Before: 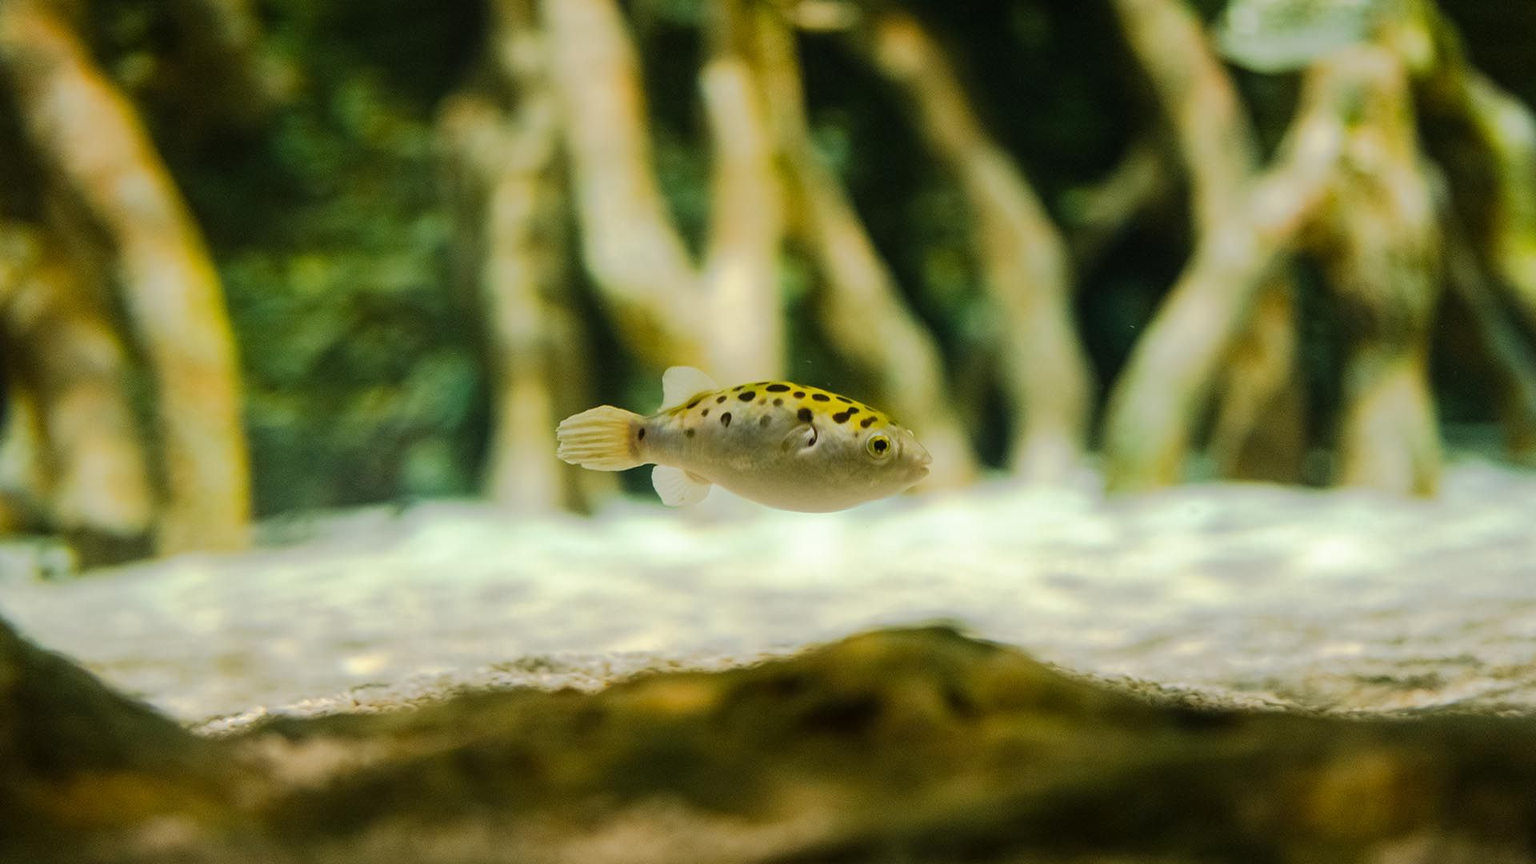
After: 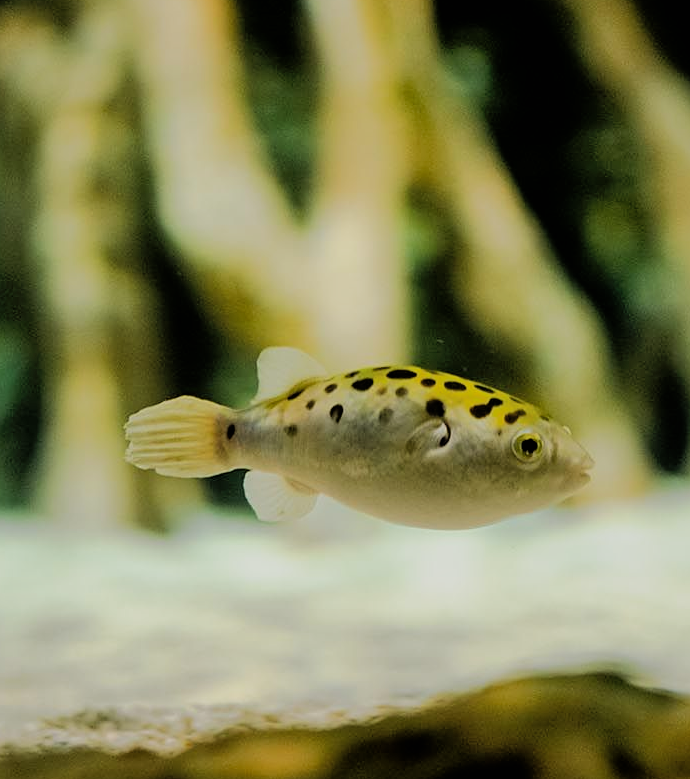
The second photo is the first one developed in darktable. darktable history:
shadows and highlights: on, module defaults
filmic rgb: black relative exposure -5.05 EV, white relative exposure 3.96 EV, hardness 2.9, contrast 1.388, highlights saturation mix -21.34%, iterations of high-quality reconstruction 10
crop and rotate: left 29.76%, top 10.358%, right 34.28%, bottom 17.469%
sharpen: amount 0.214
